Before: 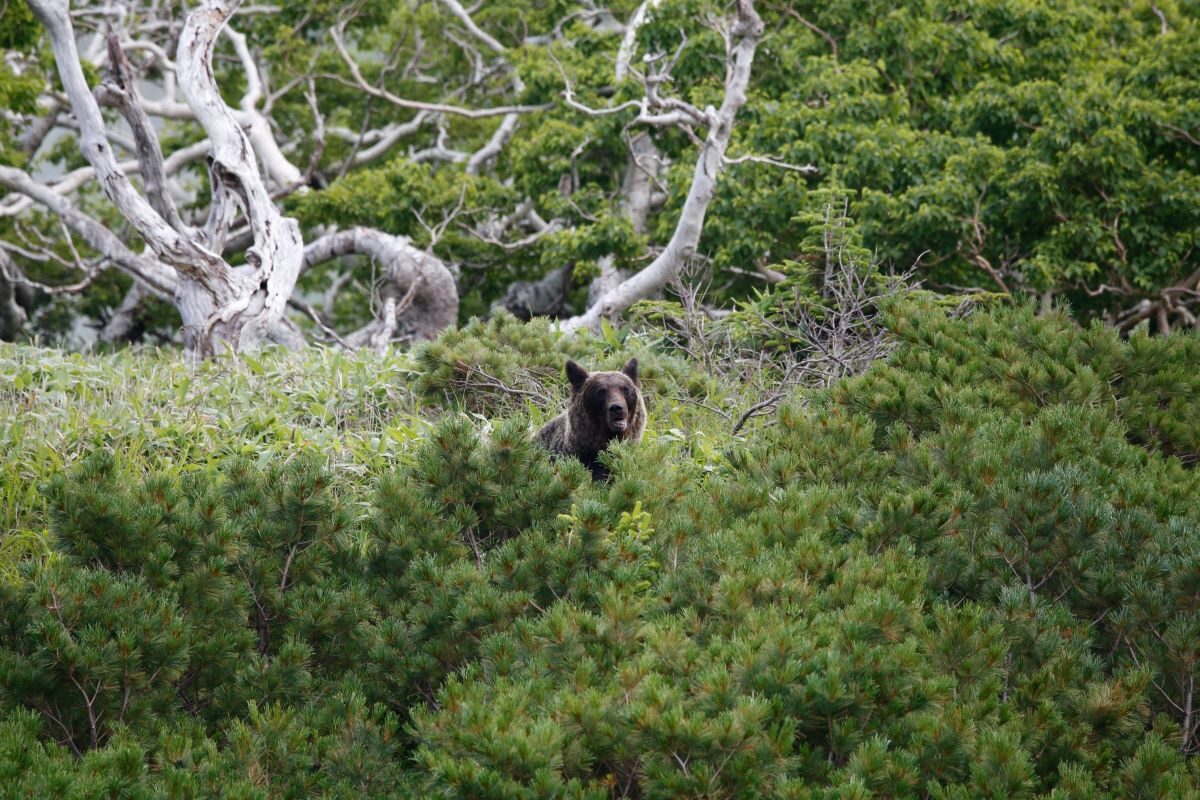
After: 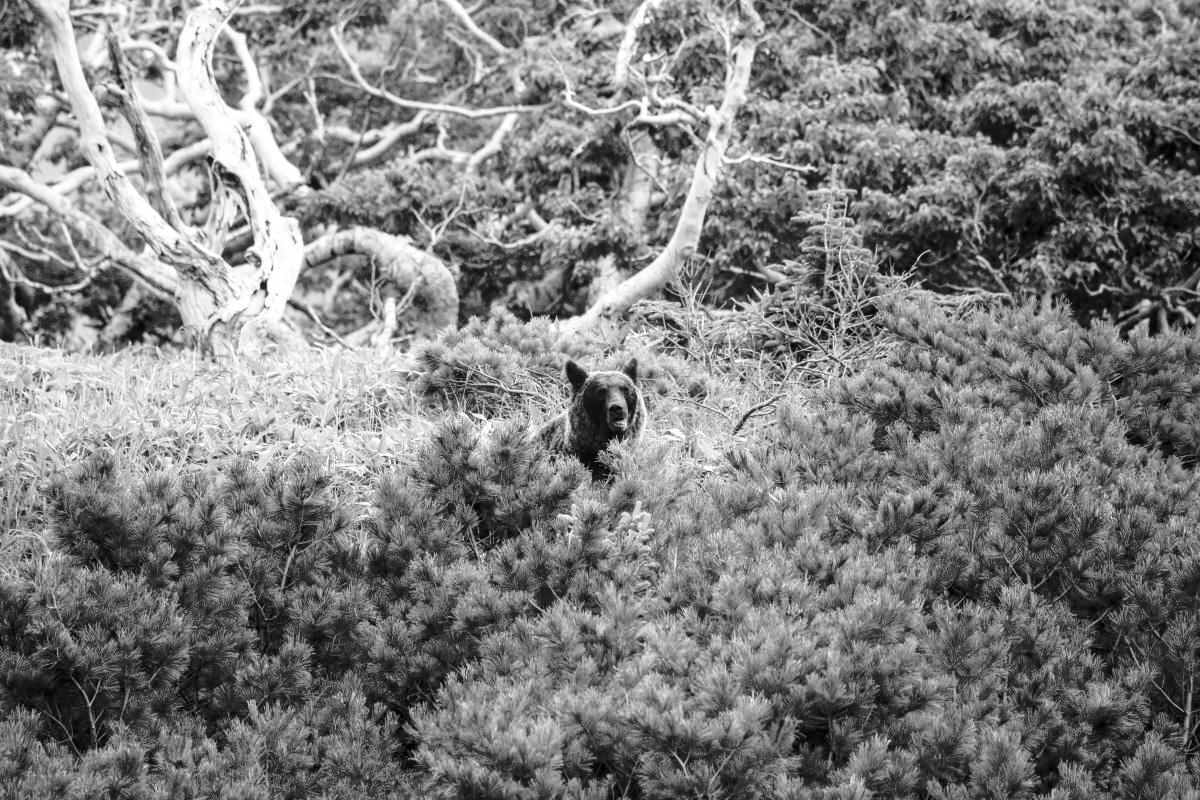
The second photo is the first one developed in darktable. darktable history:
base curve: curves: ch0 [(0, 0) (0.028, 0.03) (0.121, 0.232) (0.46, 0.748) (0.859, 0.968) (1, 1)], preserve colors none
white balance: red 0.766, blue 1.537
monochrome: a 1.94, b -0.638
color balance: on, module defaults
local contrast: on, module defaults
